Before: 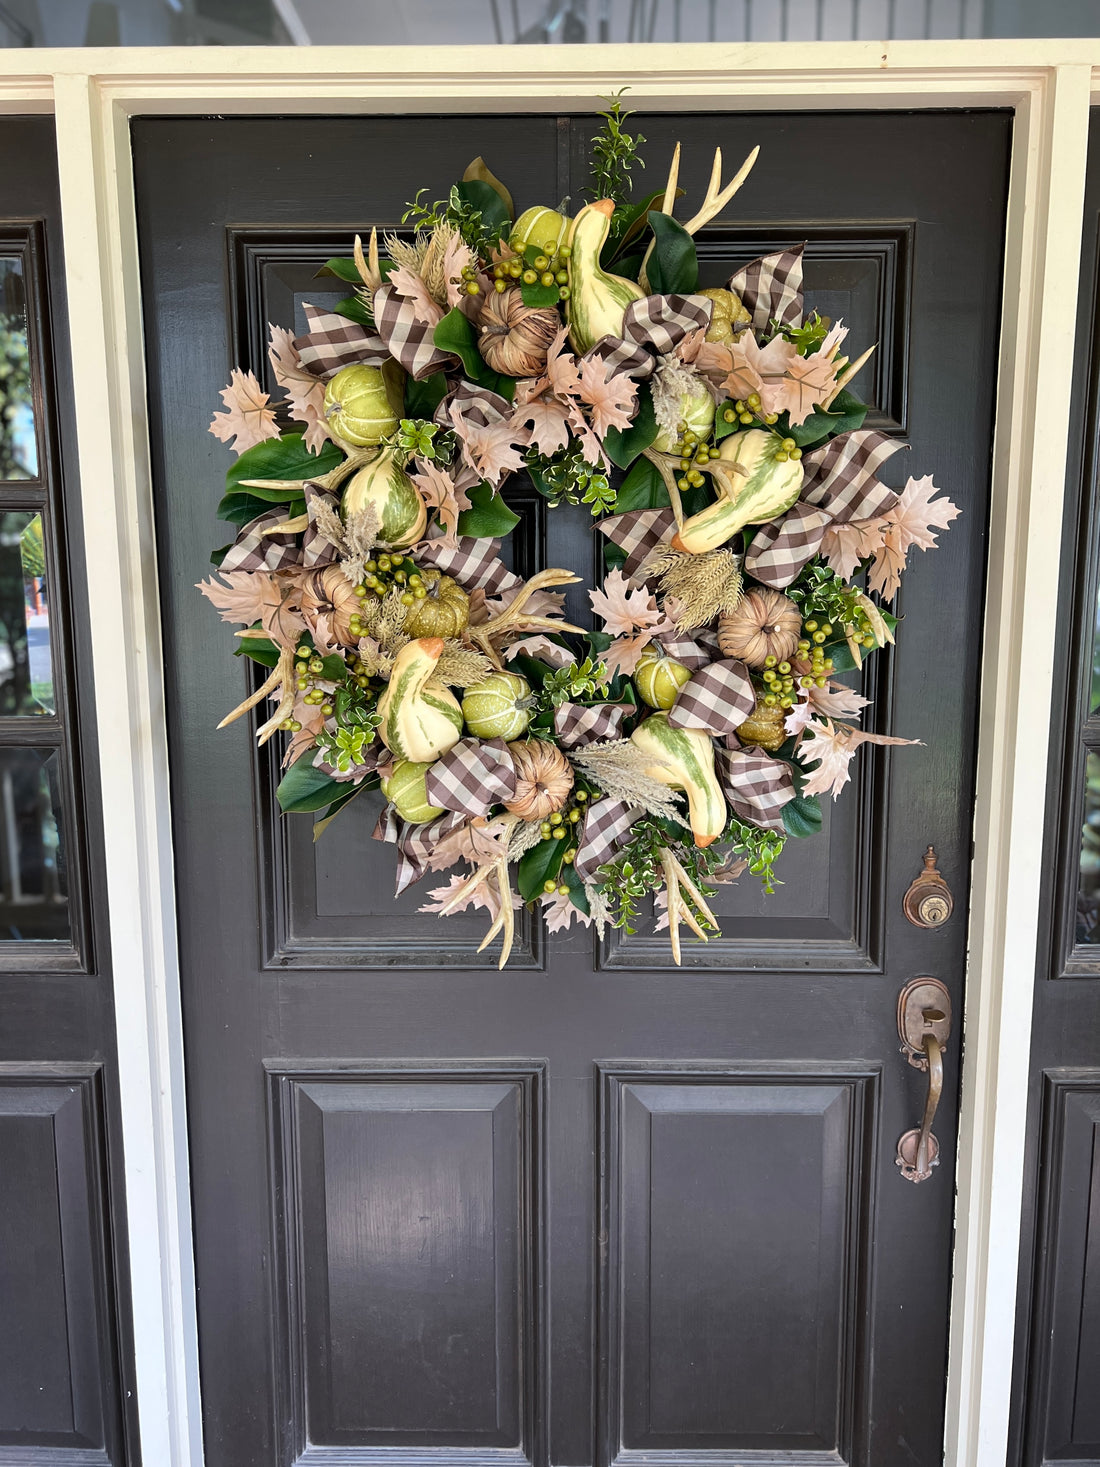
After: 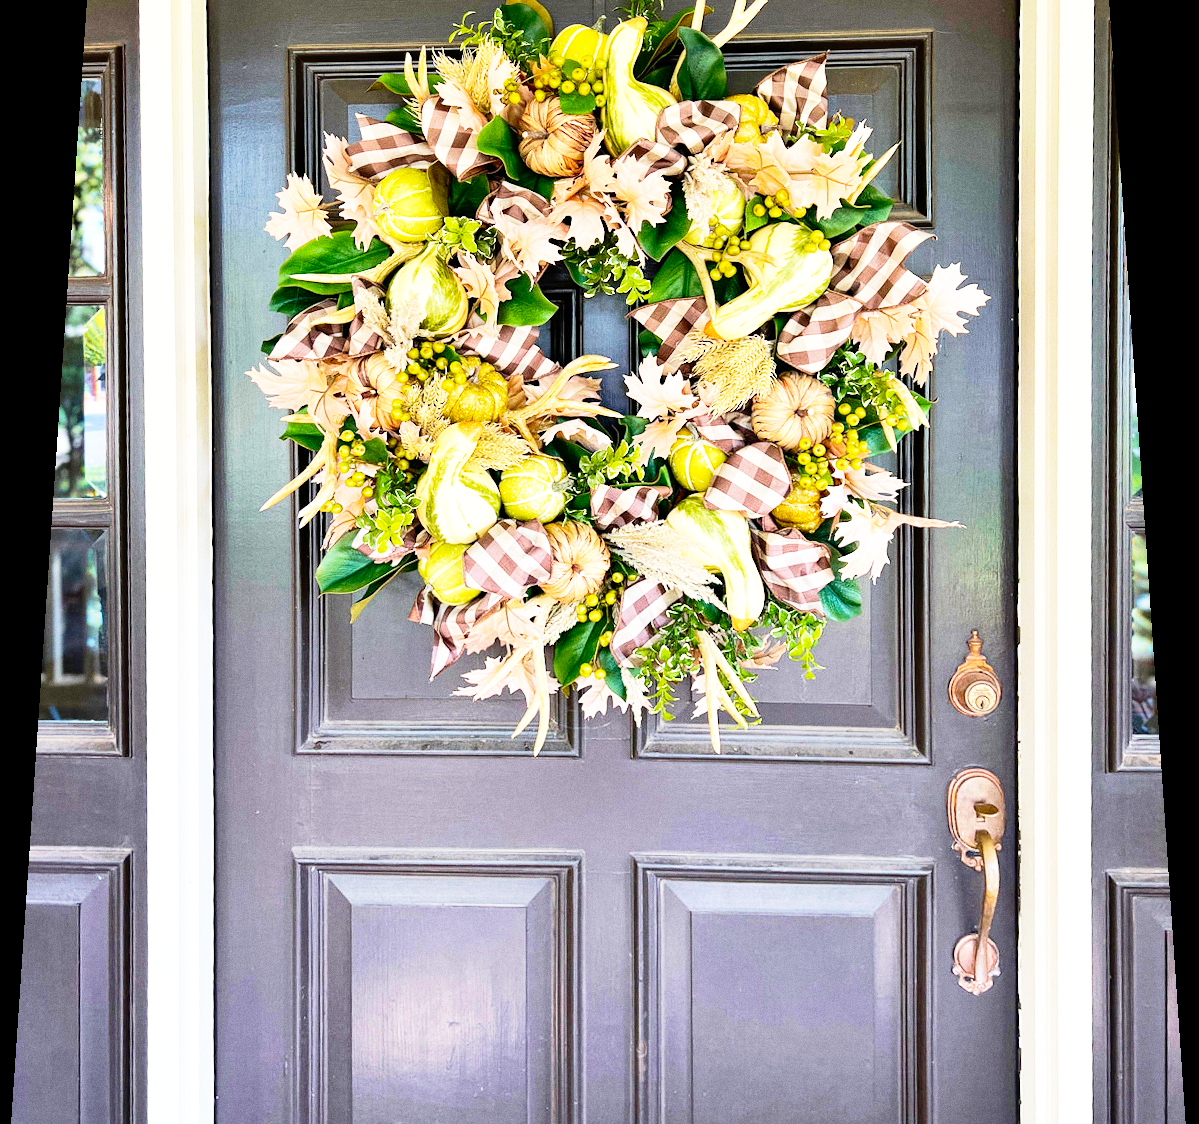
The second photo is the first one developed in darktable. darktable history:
crop: top 11.038%, bottom 13.962%
base curve: curves: ch0 [(0, 0) (0.012, 0.01) (0.073, 0.168) (0.31, 0.711) (0.645, 0.957) (1, 1)], preserve colors none
grain: coarseness 0.09 ISO
exposure: exposure 0.2 EV, compensate highlight preservation false
rotate and perspective: rotation 0.128°, lens shift (vertical) -0.181, lens shift (horizontal) -0.044, shear 0.001, automatic cropping off
velvia: on, module defaults
shadows and highlights: radius 125.46, shadows 30.51, highlights -30.51, low approximation 0.01, soften with gaussian
color balance rgb: perceptual saturation grading › global saturation 25%, perceptual brilliance grading › mid-tones 10%, perceptual brilliance grading › shadows 15%, global vibrance 20%
